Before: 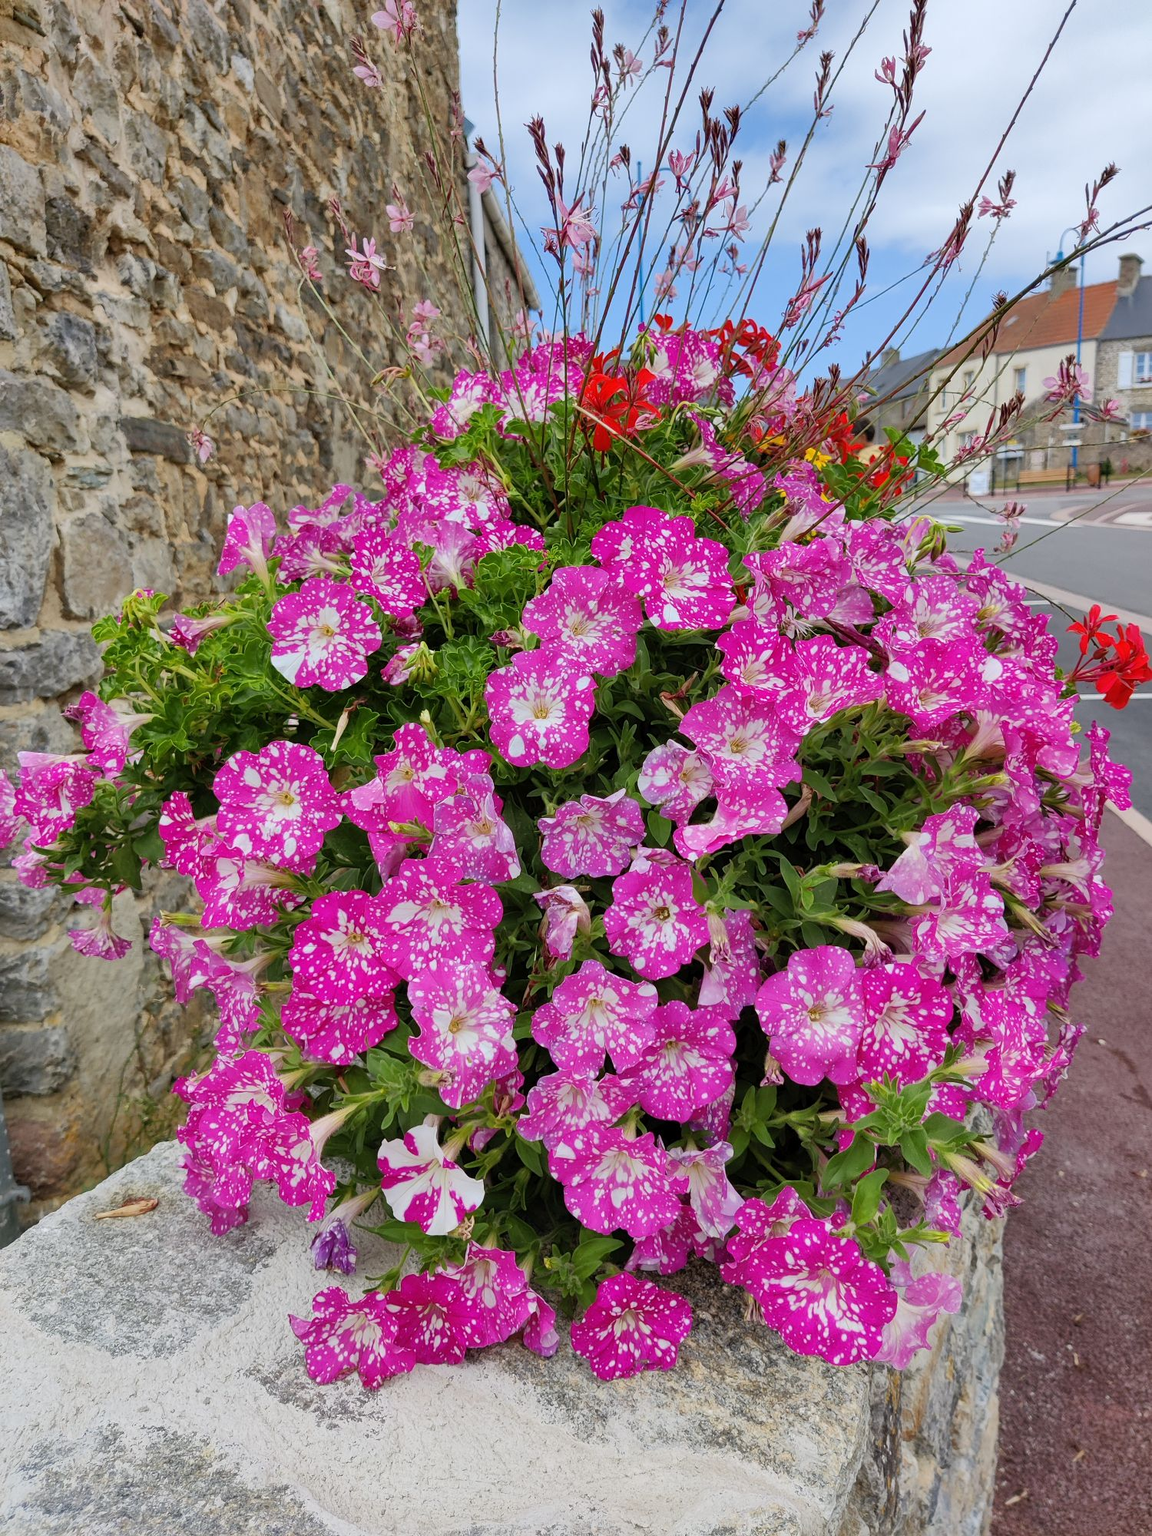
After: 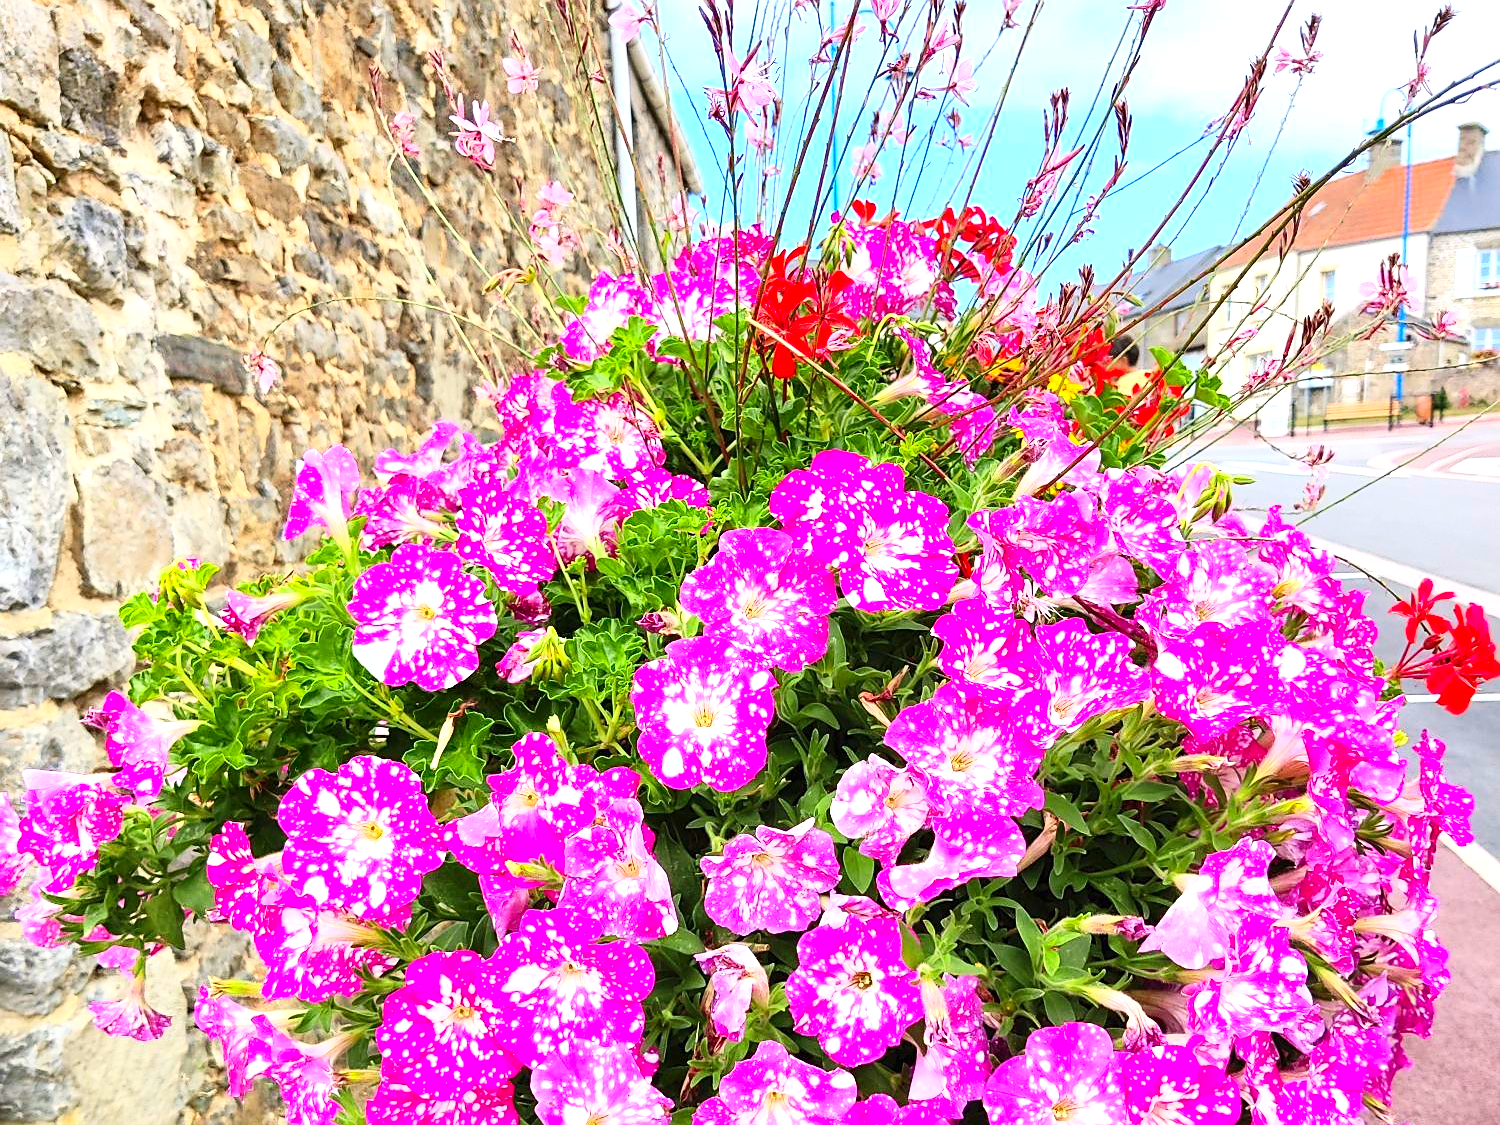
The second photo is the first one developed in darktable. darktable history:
contrast brightness saturation: contrast 0.231, brightness 0.104, saturation 0.289
exposure: black level correction 0, exposure 1.199 EV, compensate highlight preservation false
sharpen: radius 1.863, amount 0.393, threshold 1.556
crop and rotate: top 10.456%, bottom 33.281%
